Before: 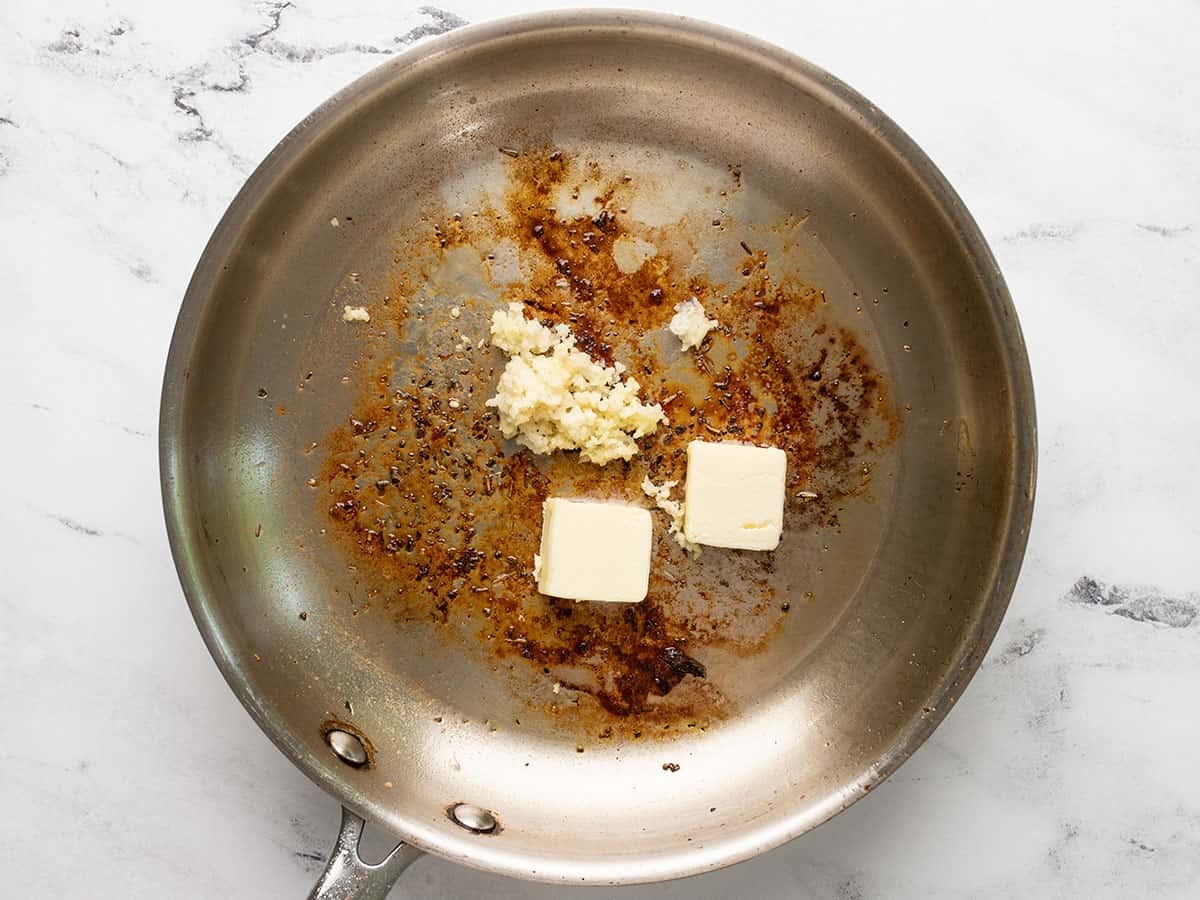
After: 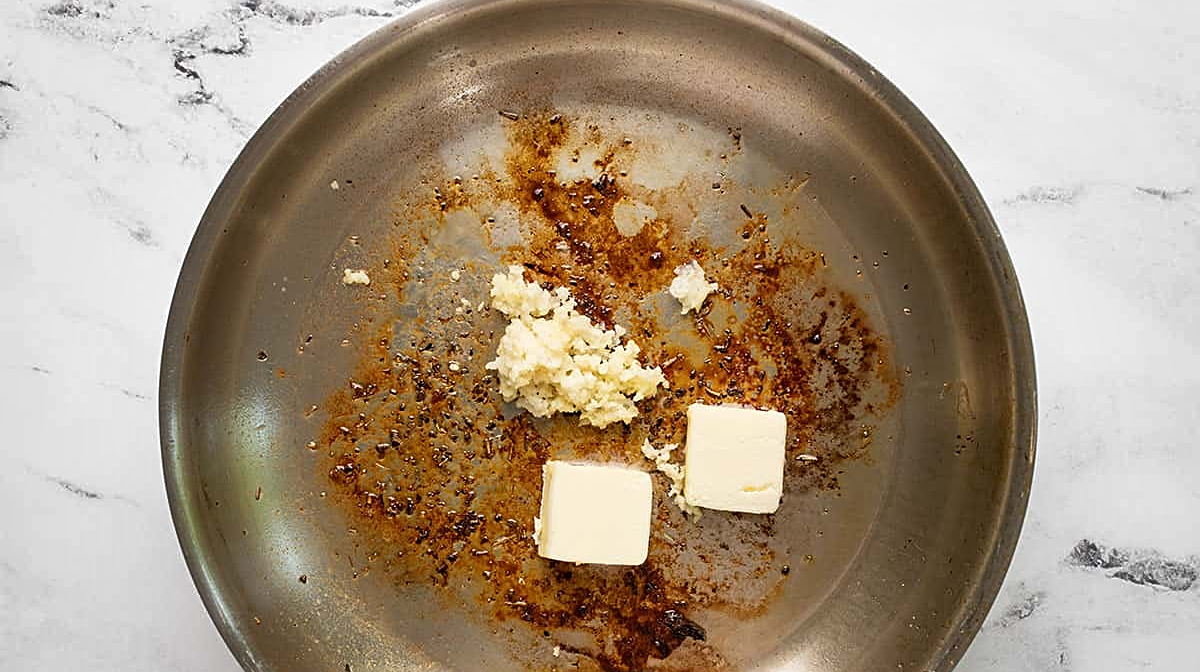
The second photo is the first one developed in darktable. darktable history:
sharpen: on, module defaults
crop: top 4.217%, bottom 21.078%
shadows and highlights: shadows 4.73, soften with gaussian
